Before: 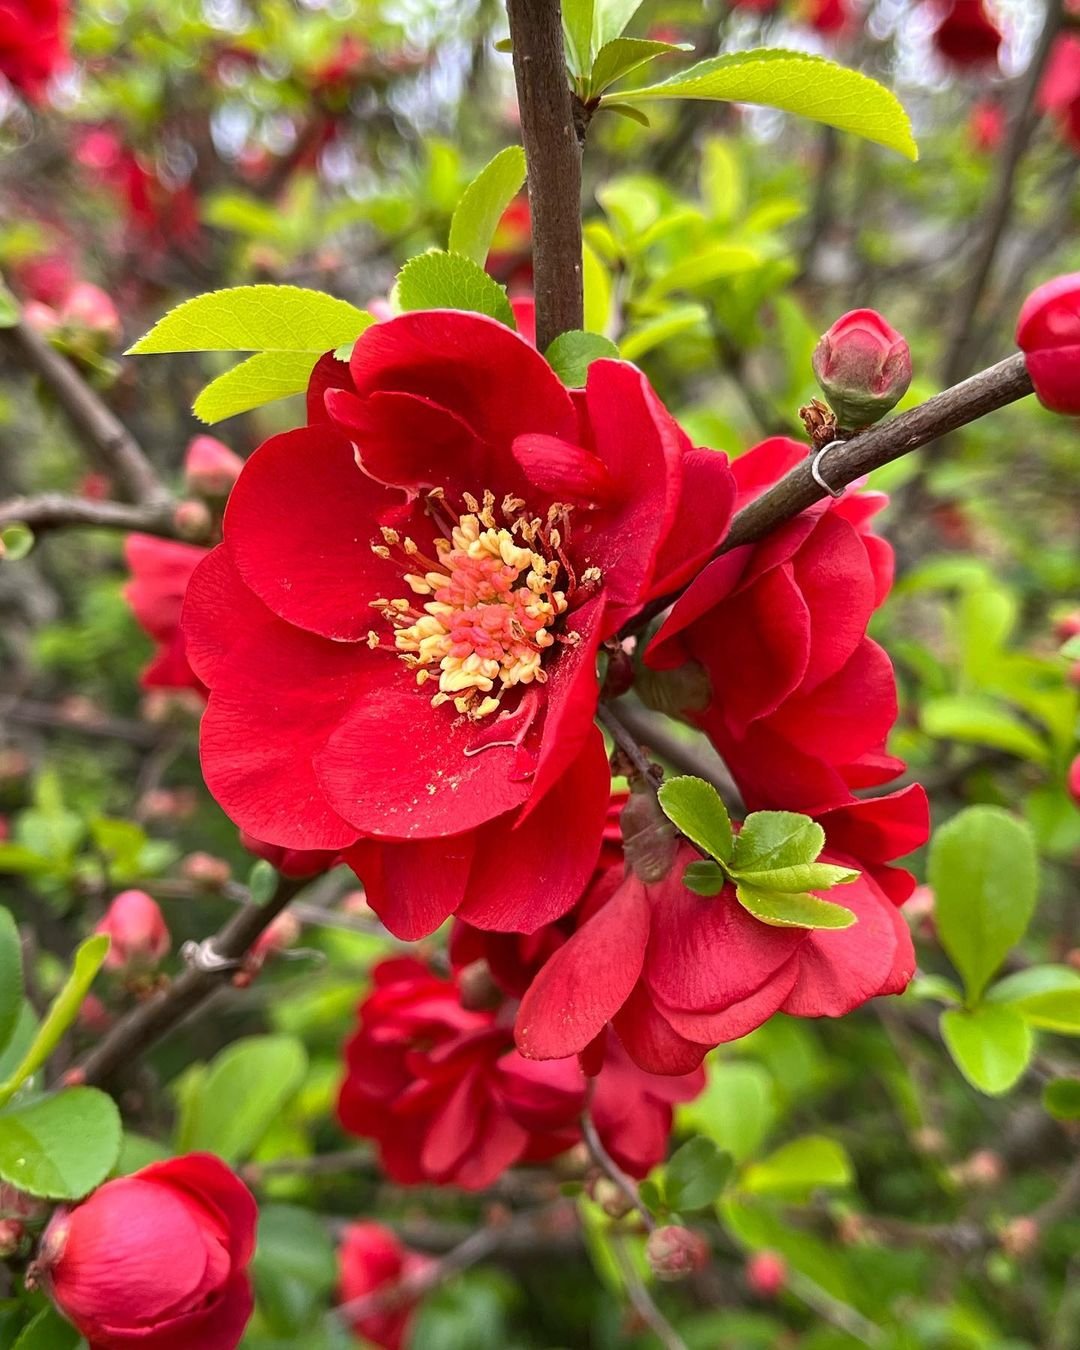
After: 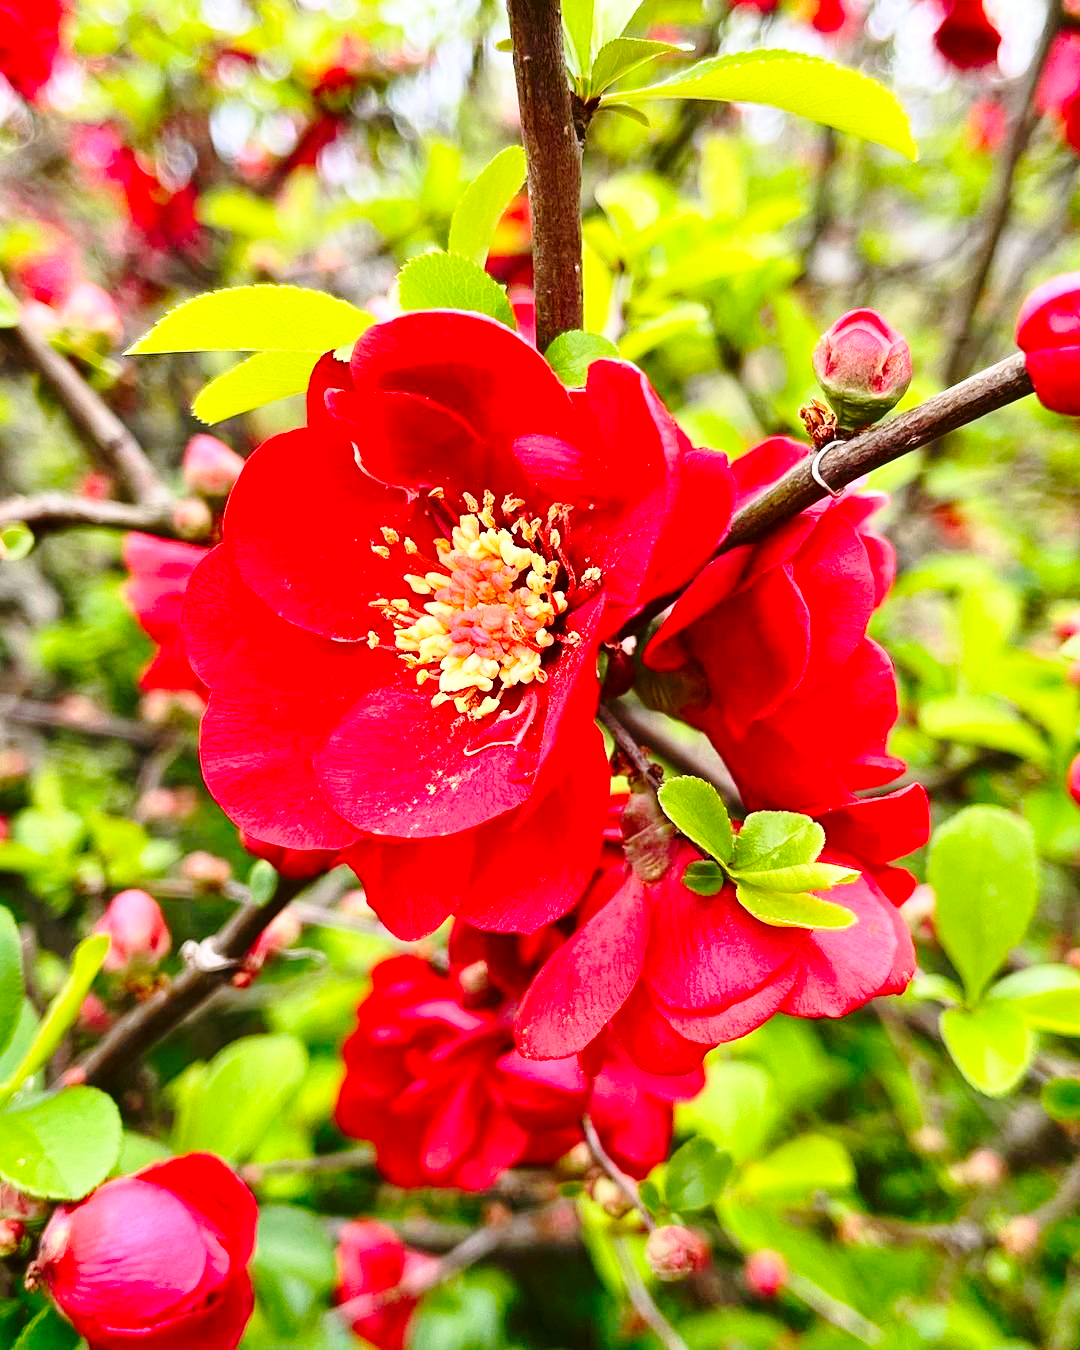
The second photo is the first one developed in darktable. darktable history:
base curve: curves: ch0 [(0, 0) (0.032, 0.037) (0.105, 0.228) (0.435, 0.76) (0.856, 0.983) (1, 1)], preserve colors none
contrast brightness saturation: contrast 0.177, saturation 0.3
